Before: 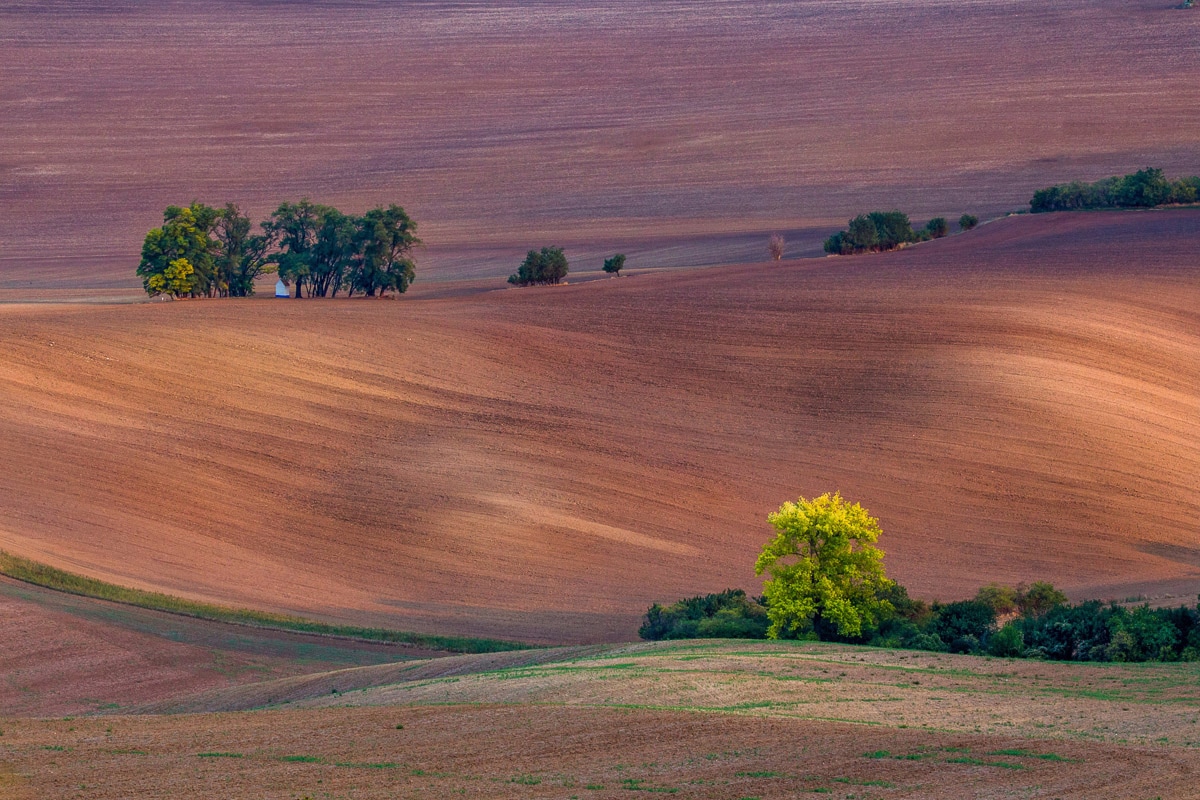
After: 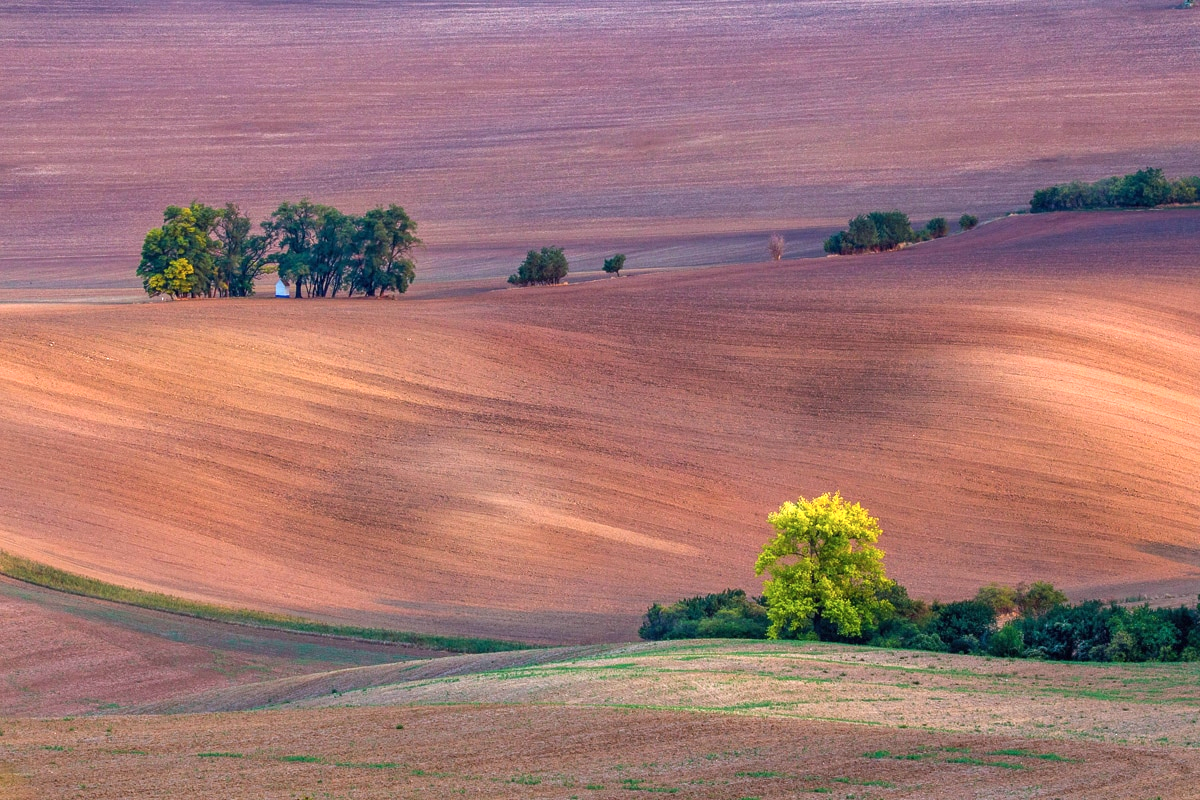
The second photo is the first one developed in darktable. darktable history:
tone equalizer: edges refinement/feathering 500, mask exposure compensation -1.57 EV, preserve details no
exposure: black level correction 0, exposure 0.693 EV, compensate highlight preservation false
color correction: highlights a* -0.11, highlights b* -5.35, shadows a* -0.132, shadows b* -0.1
